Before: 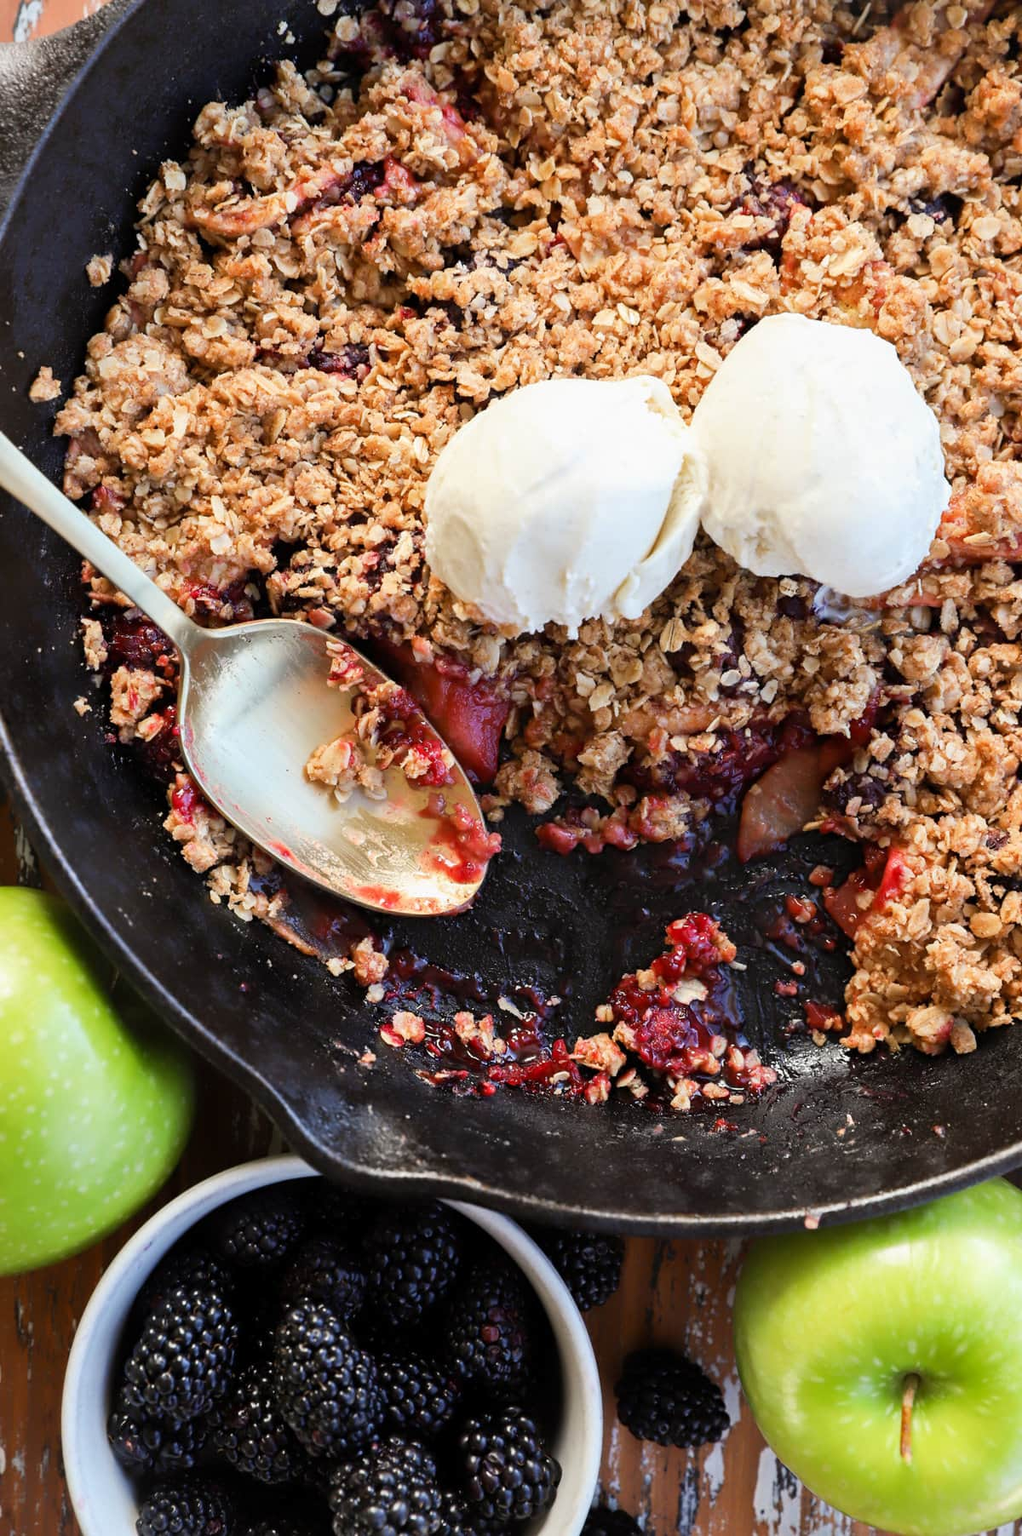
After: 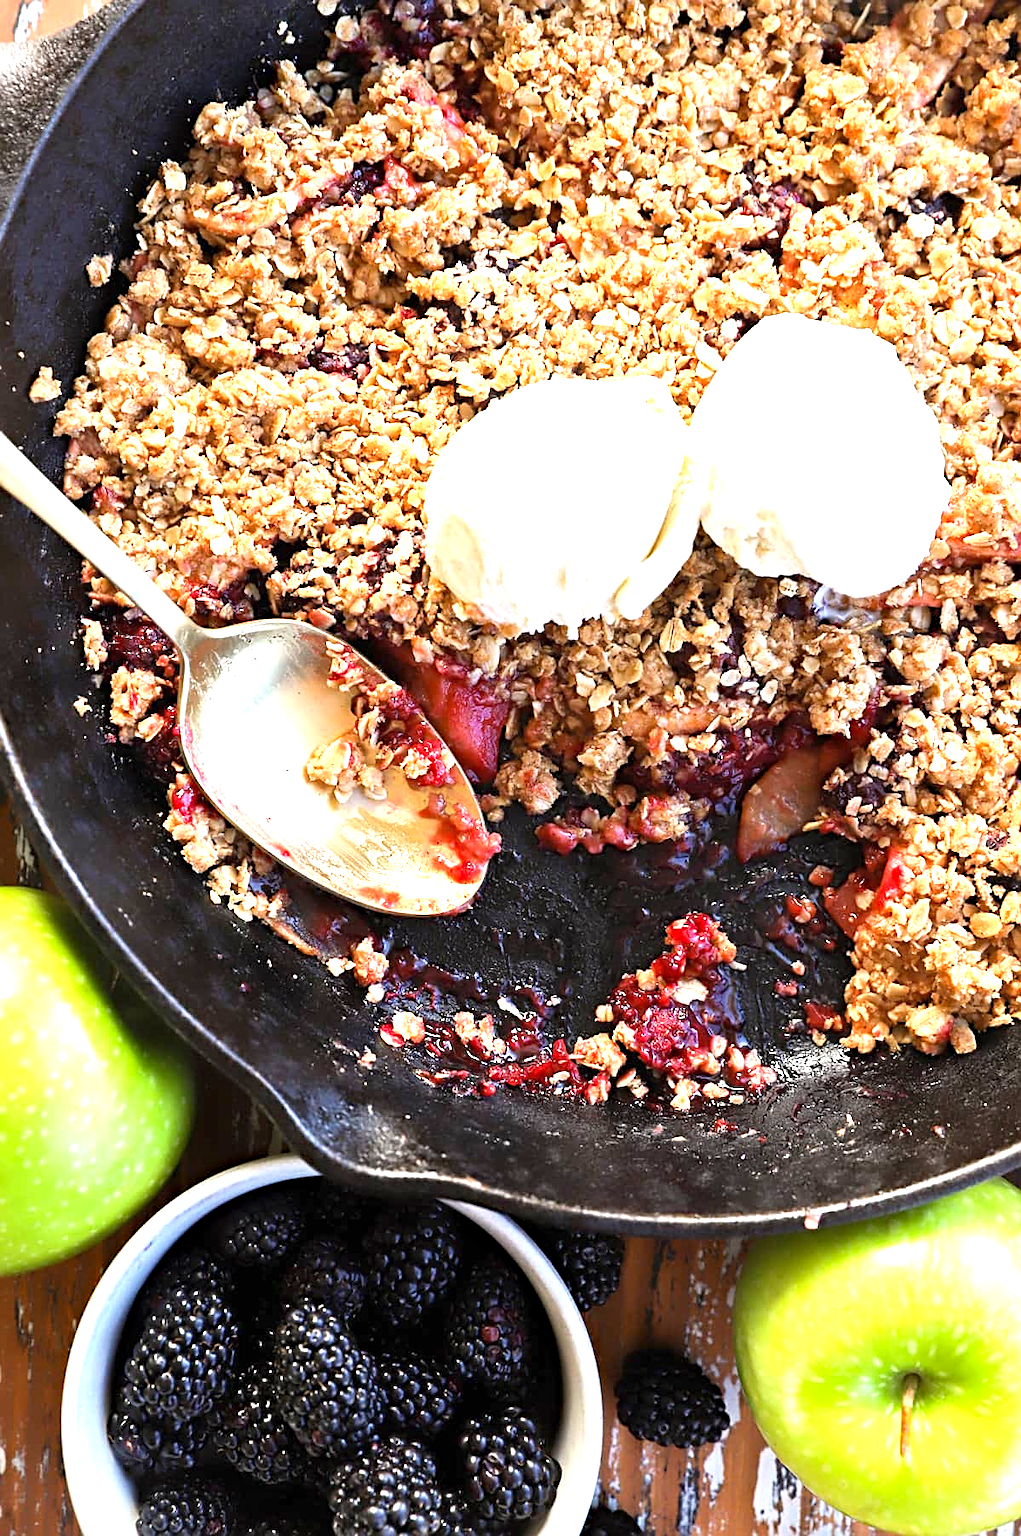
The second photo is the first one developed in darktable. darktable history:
sharpen: on, module defaults
haze removal: adaptive false
exposure: black level correction 0, exposure 1.123 EV, compensate exposure bias true, compensate highlight preservation false
